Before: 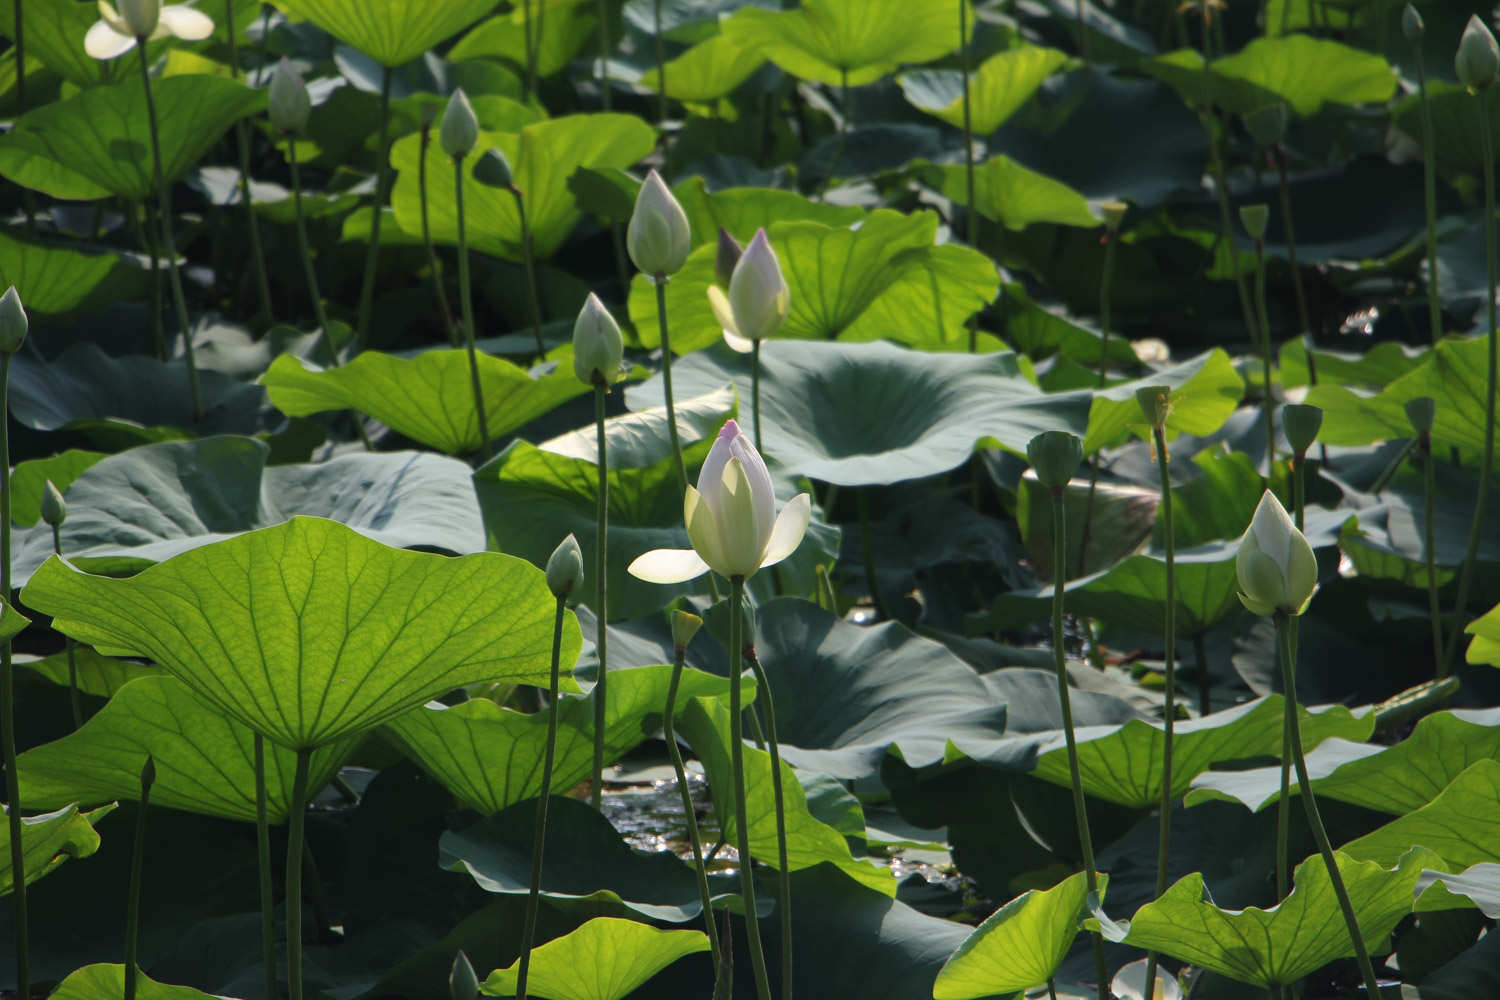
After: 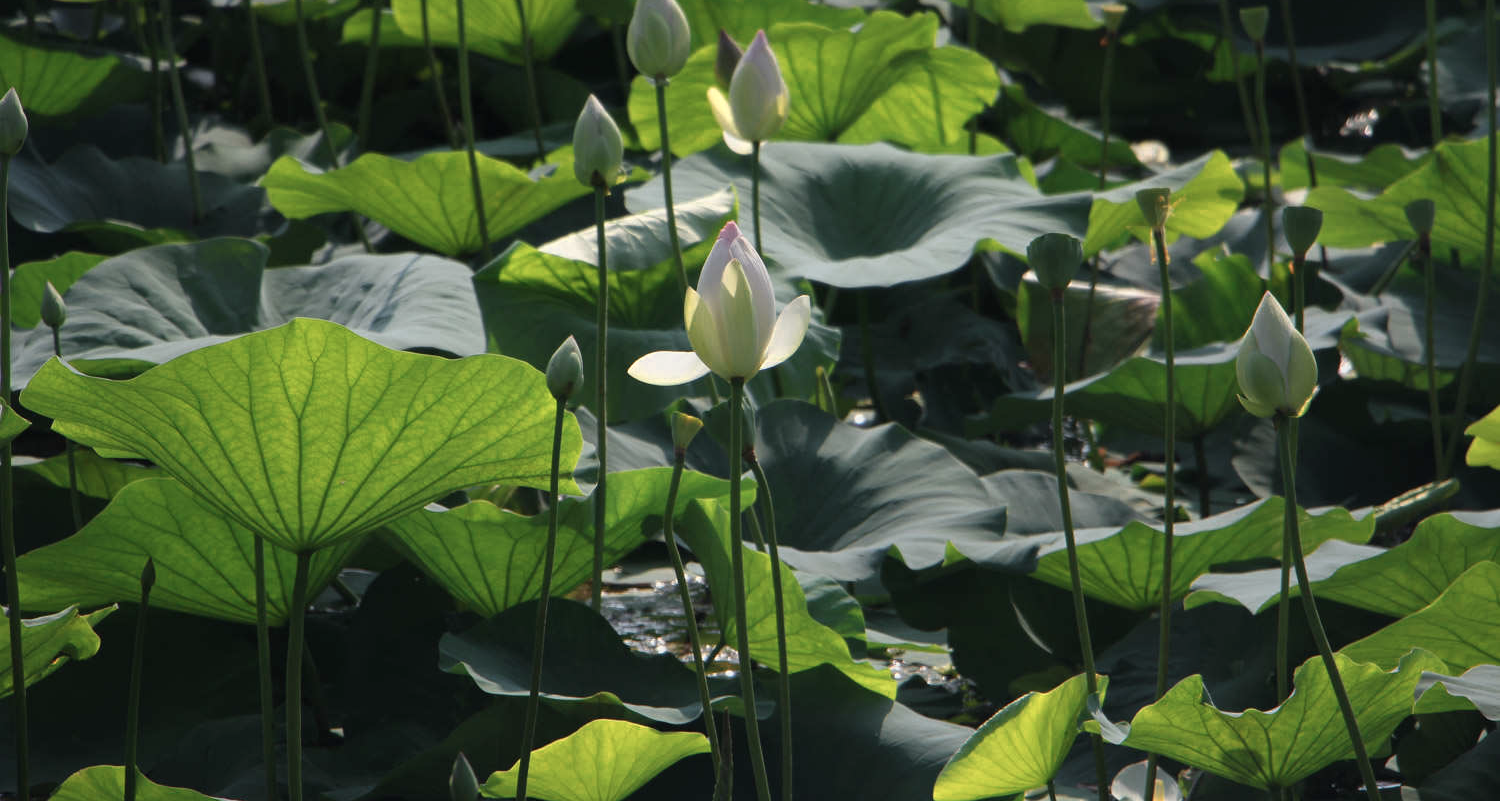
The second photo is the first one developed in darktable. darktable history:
crop and rotate: top 19.845%
color zones: curves: ch0 [(0.018, 0.548) (0.224, 0.64) (0.425, 0.447) (0.675, 0.575) (0.732, 0.579)]; ch1 [(0.066, 0.487) (0.25, 0.5) (0.404, 0.43) (0.75, 0.421) (0.956, 0.421)]; ch2 [(0.044, 0.561) (0.215, 0.465) (0.399, 0.544) (0.465, 0.548) (0.614, 0.447) (0.724, 0.43) (0.882, 0.623) (0.956, 0.632)]
exposure: exposure -0.214 EV, compensate highlight preservation false
